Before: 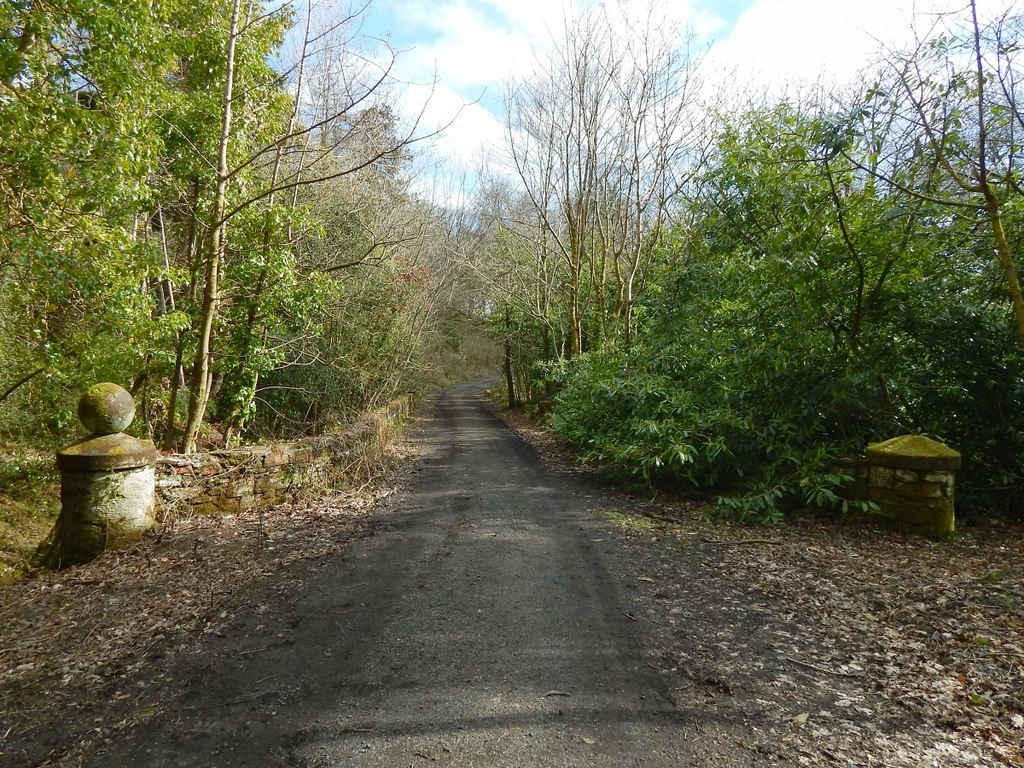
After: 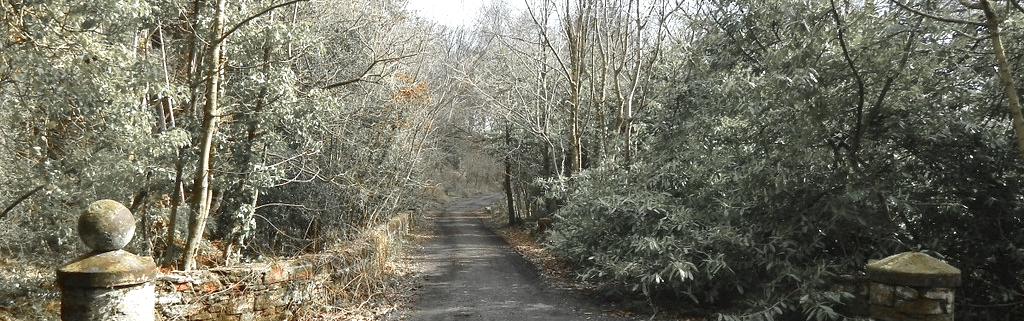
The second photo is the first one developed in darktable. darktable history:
exposure: black level correction 0, exposure 0.68 EV, compensate exposure bias true, compensate highlight preservation false
crop and rotate: top 23.84%, bottom 34.294%
color zones: curves: ch1 [(0, 0.638) (0.193, 0.442) (0.286, 0.15) (0.429, 0.14) (0.571, 0.142) (0.714, 0.154) (0.857, 0.175) (1, 0.638)]
